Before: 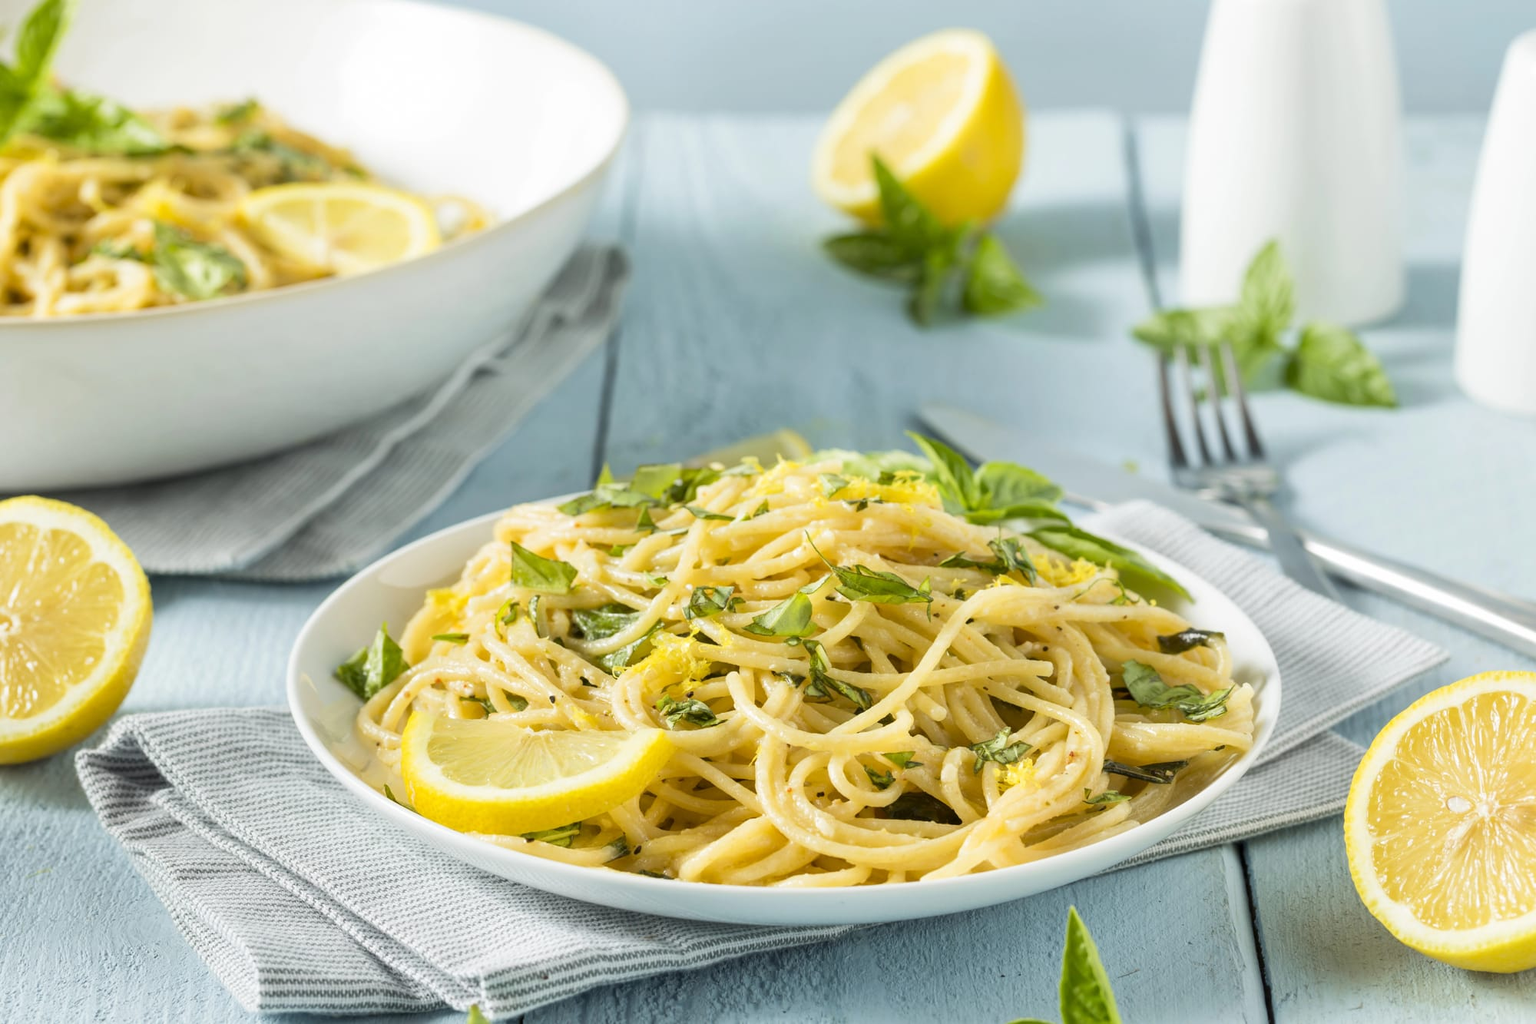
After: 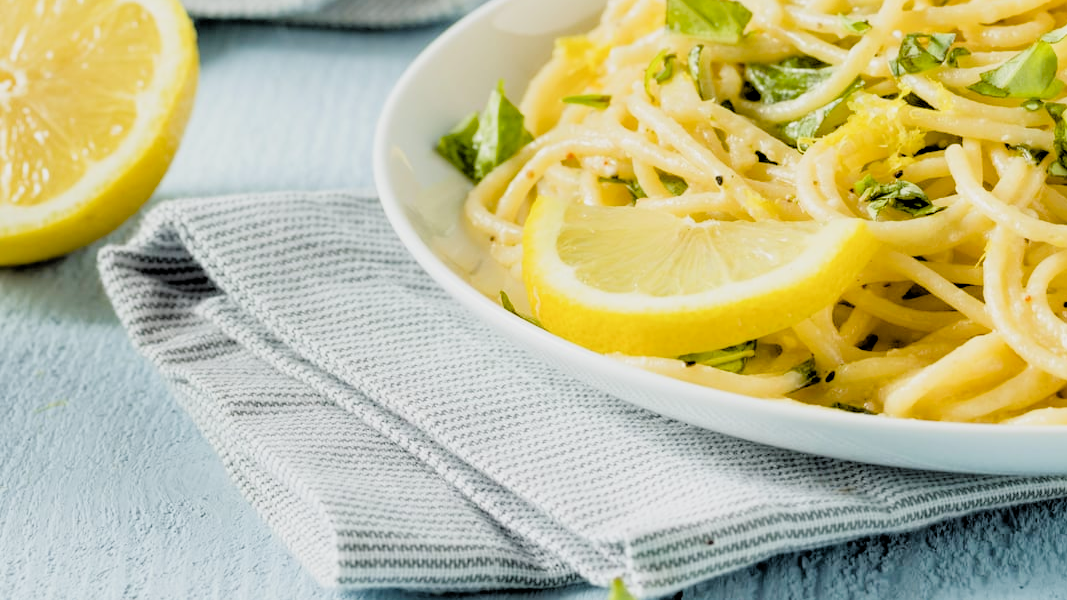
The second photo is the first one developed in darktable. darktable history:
crop and rotate: top 54.778%, right 46.61%, bottom 0.159%
color balance rgb: perceptual saturation grading › global saturation 20%, perceptual saturation grading › highlights -25%, perceptual saturation grading › shadows 50%
rgb levels: levels [[0.013, 0.434, 0.89], [0, 0.5, 1], [0, 0.5, 1]]
filmic rgb: black relative exposure -3.31 EV, white relative exposure 3.45 EV, hardness 2.36, contrast 1.103
